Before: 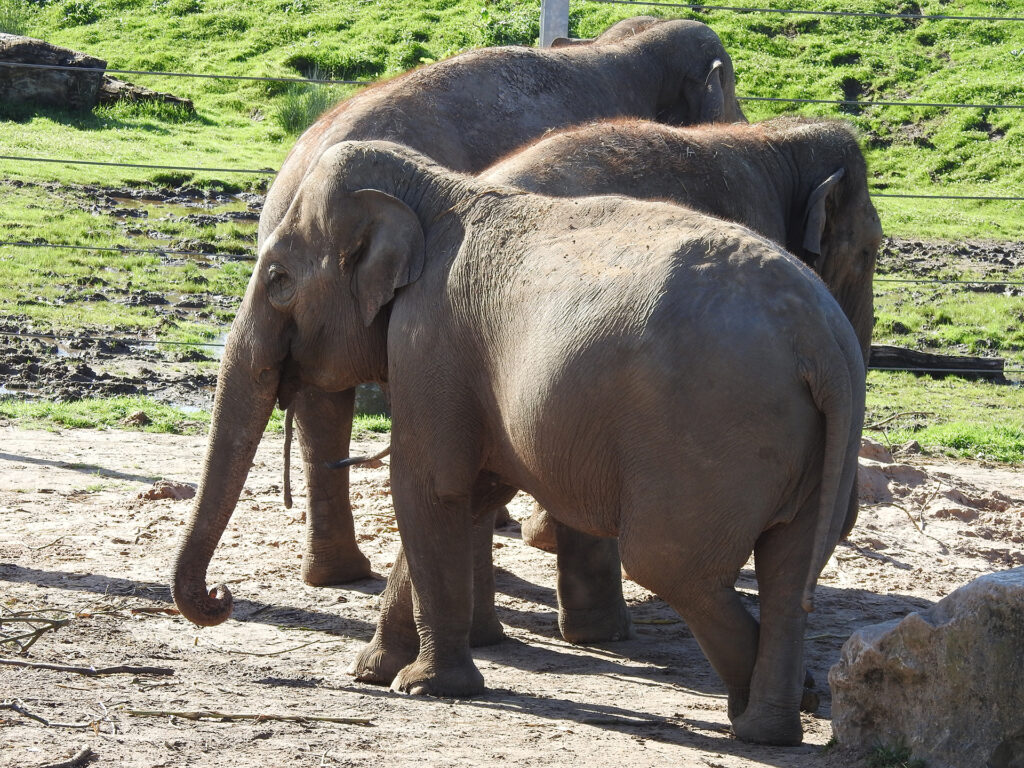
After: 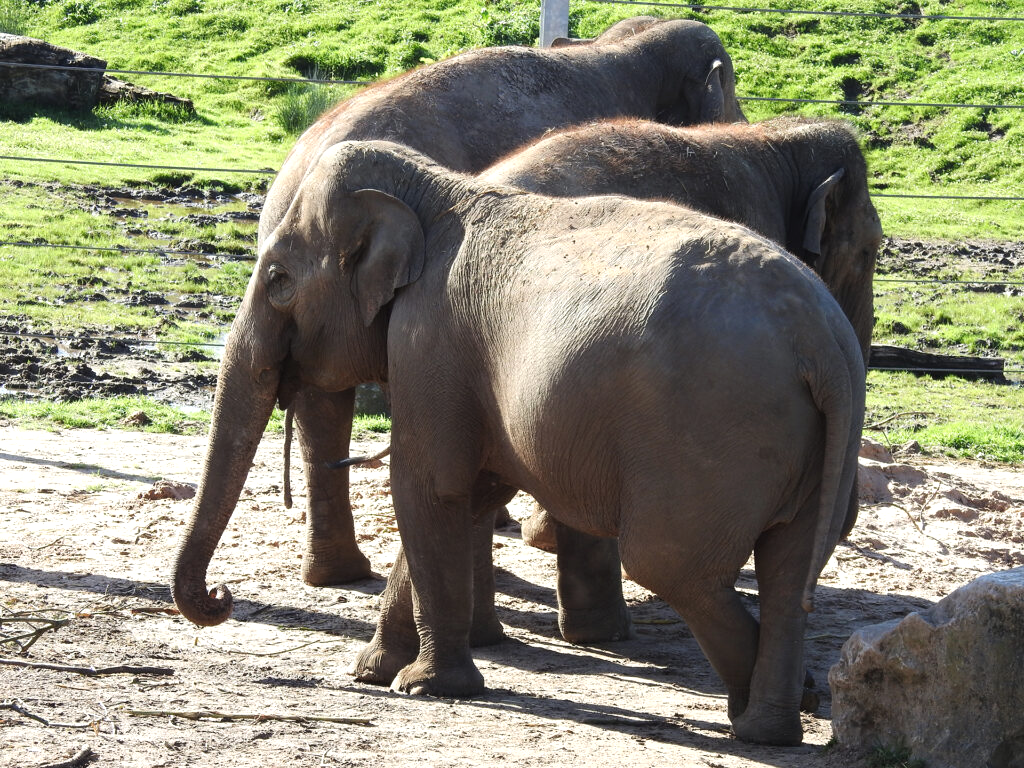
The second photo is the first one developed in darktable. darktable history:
tone equalizer: -8 EV -0.391 EV, -7 EV -0.381 EV, -6 EV -0.365 EV, -5 EV -0.24 EV, -3 EV 0.216 EV, -2 EV 0.308 EV, -1 EV 0.39 EV, +0 EV 0.415 EV, smoothing diameter 2.18%, edges refinement/feathering 19, mask exposure compensation -1.57 EV, filter diffusion 5
